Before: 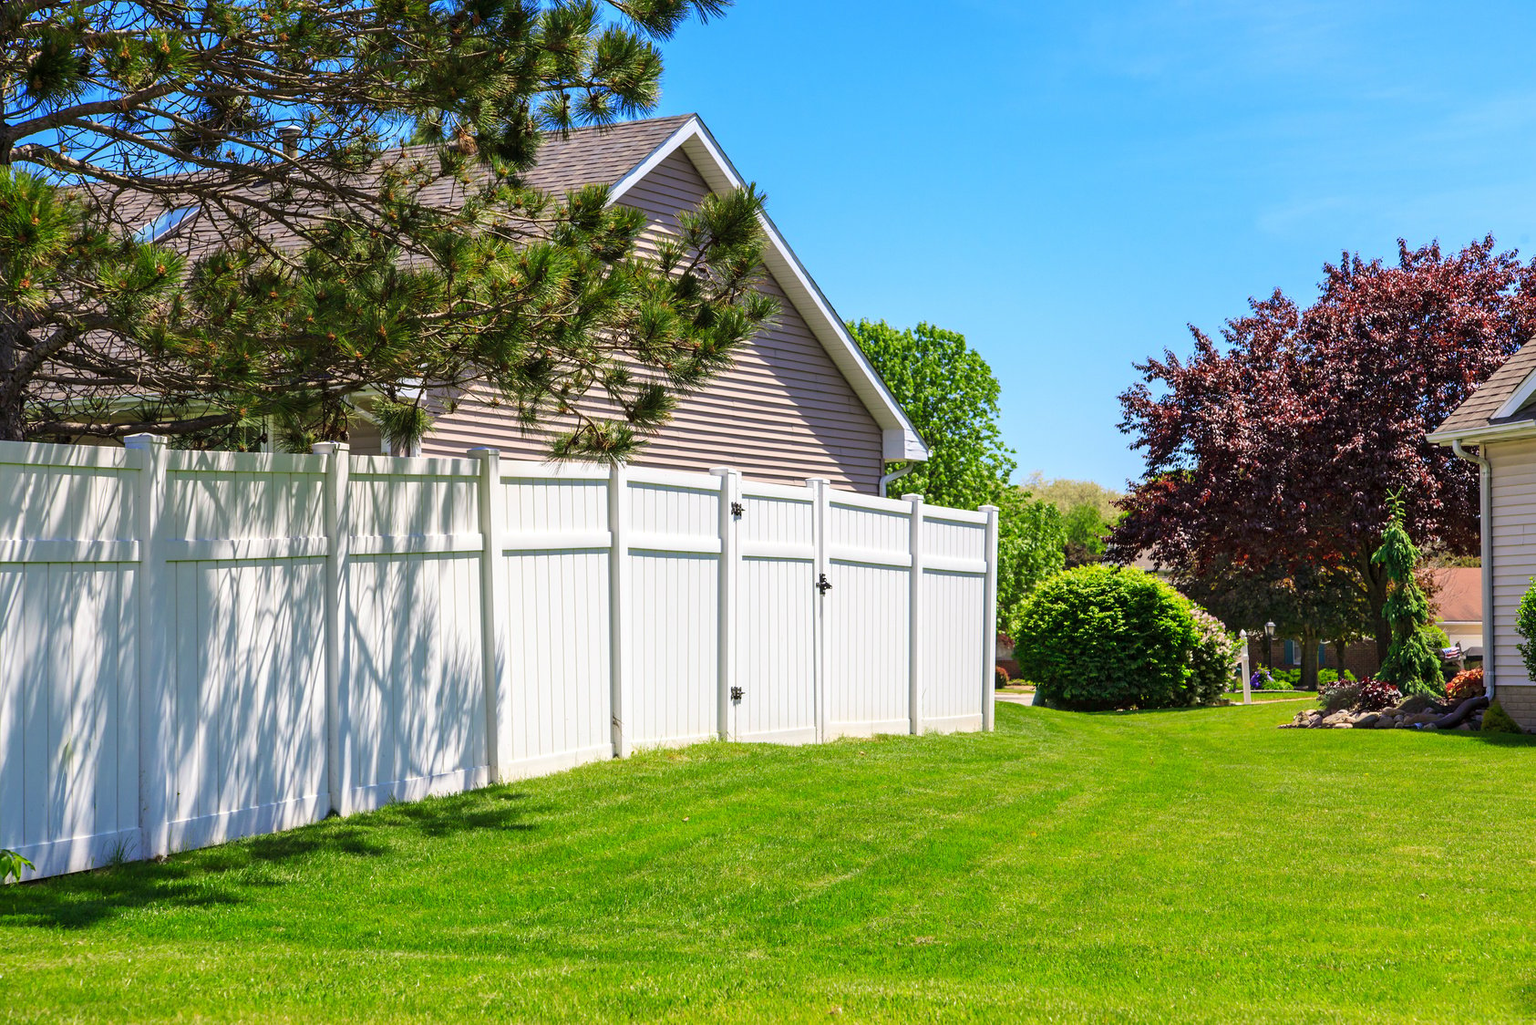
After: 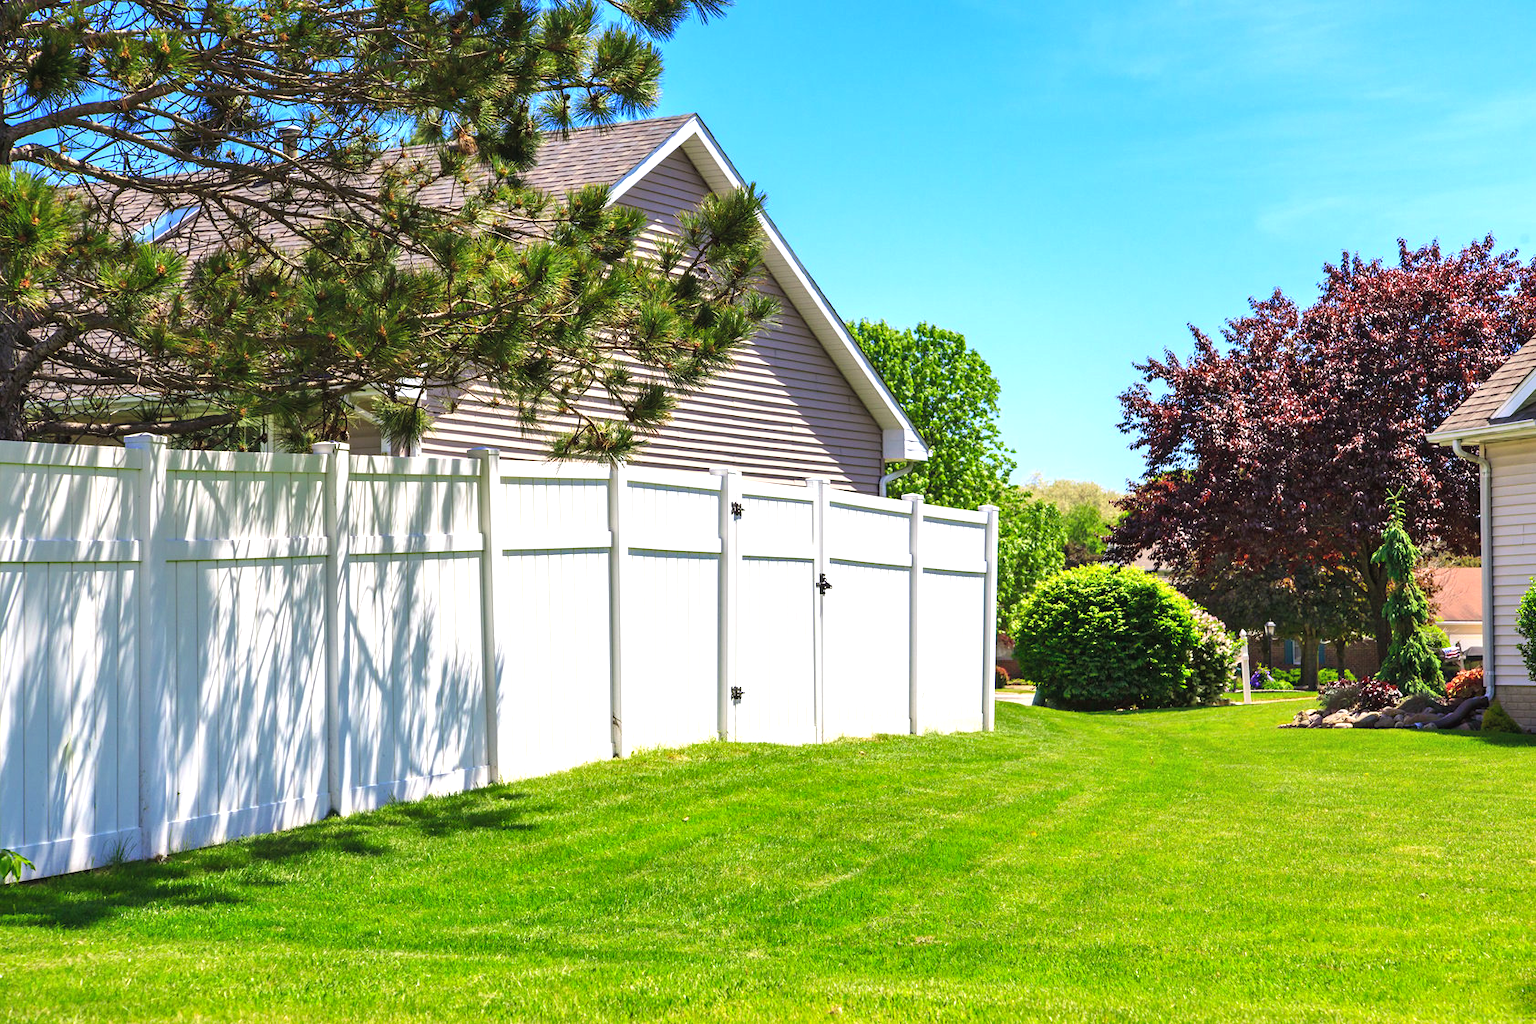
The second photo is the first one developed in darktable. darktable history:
shadows and highlights: shadows 37.27, highlights -28.18, soften with gaussian
exposure: black level correction -0.002, exposure 0.54 EV, compensate highlight preservation false
